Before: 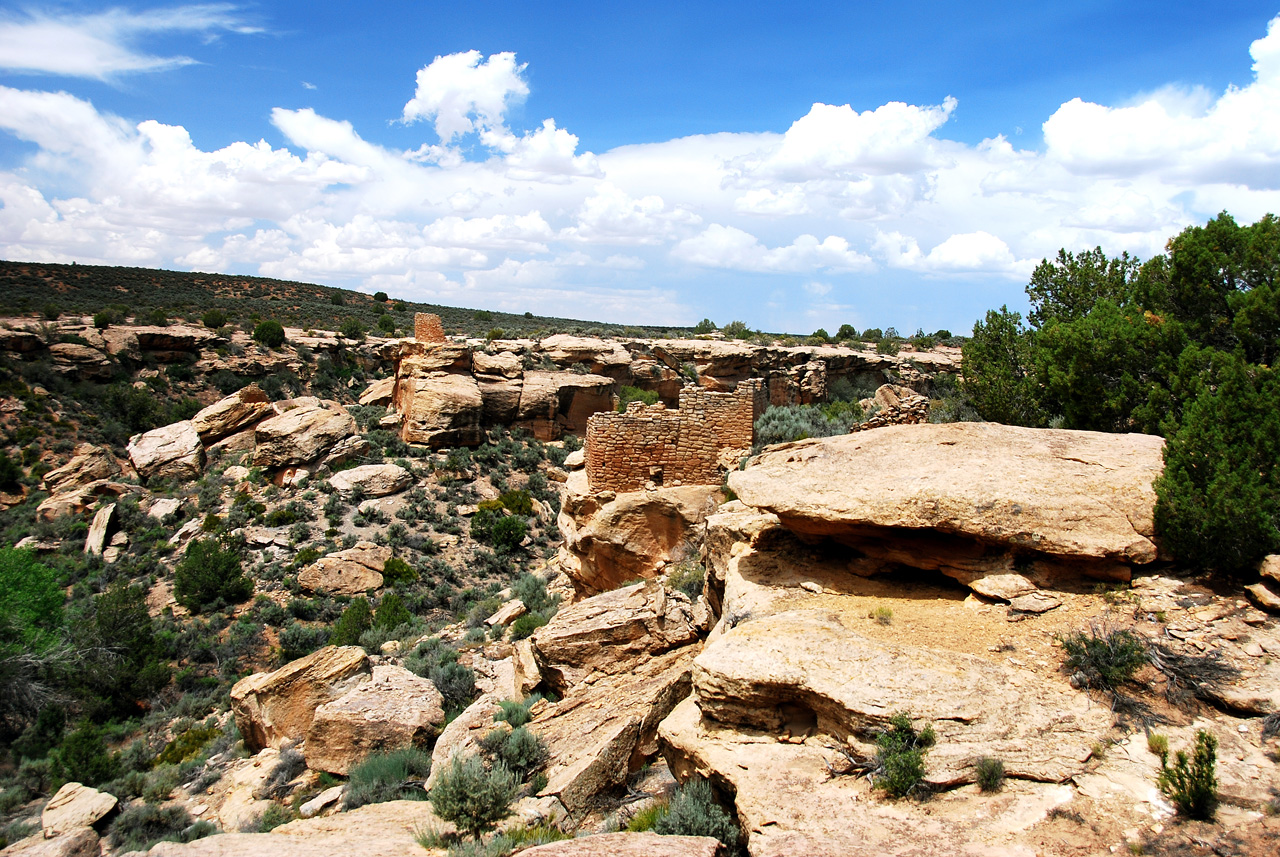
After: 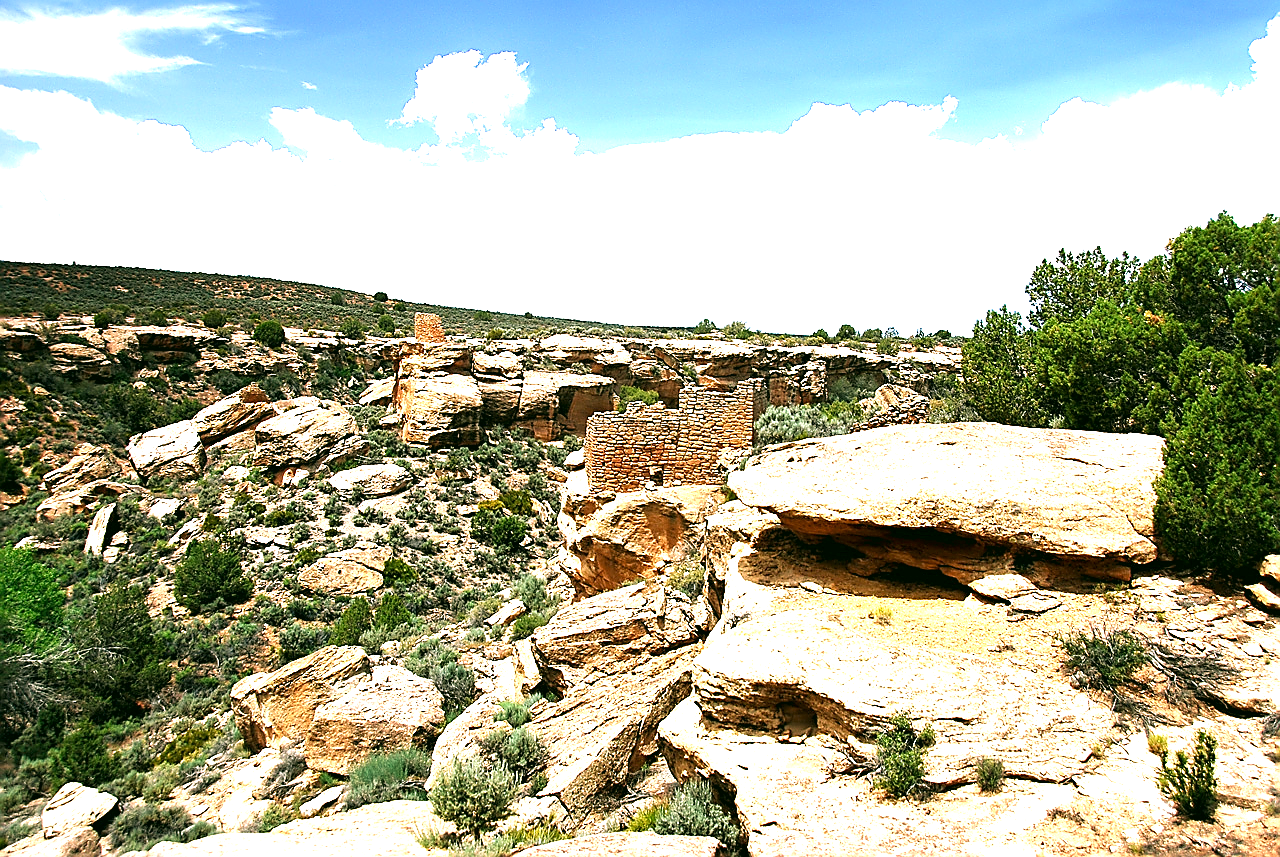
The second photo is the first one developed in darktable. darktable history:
sharpen: radius 1.402, amount 1.258, threshold 0.702
velvia: strength 30.21%
exposure: black level correction 0, exposure 1.2 EV, compensate highlight preservation false
color balance rgb: perceptual saturation grading › global saturation 0.435%
color correction: highlights a* 3.99, highlights b* 4.95, shadows a* -7.51, shadows b* 4.89
